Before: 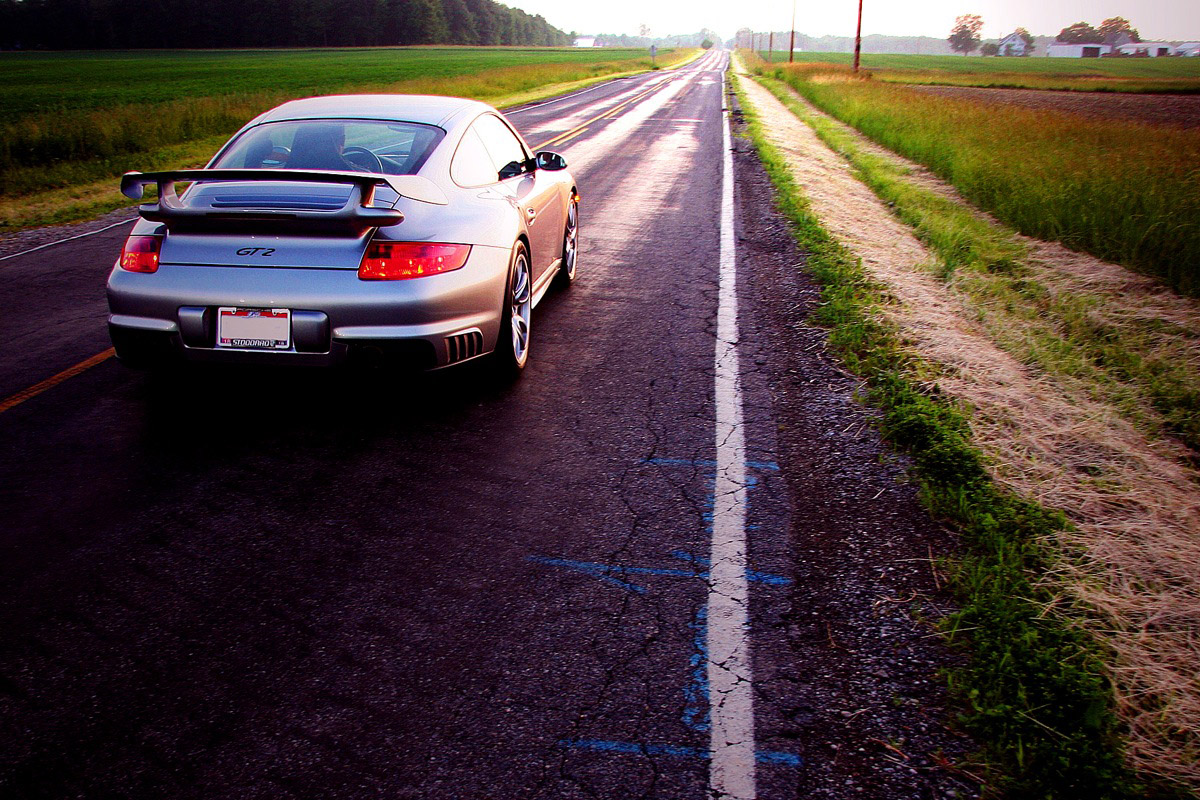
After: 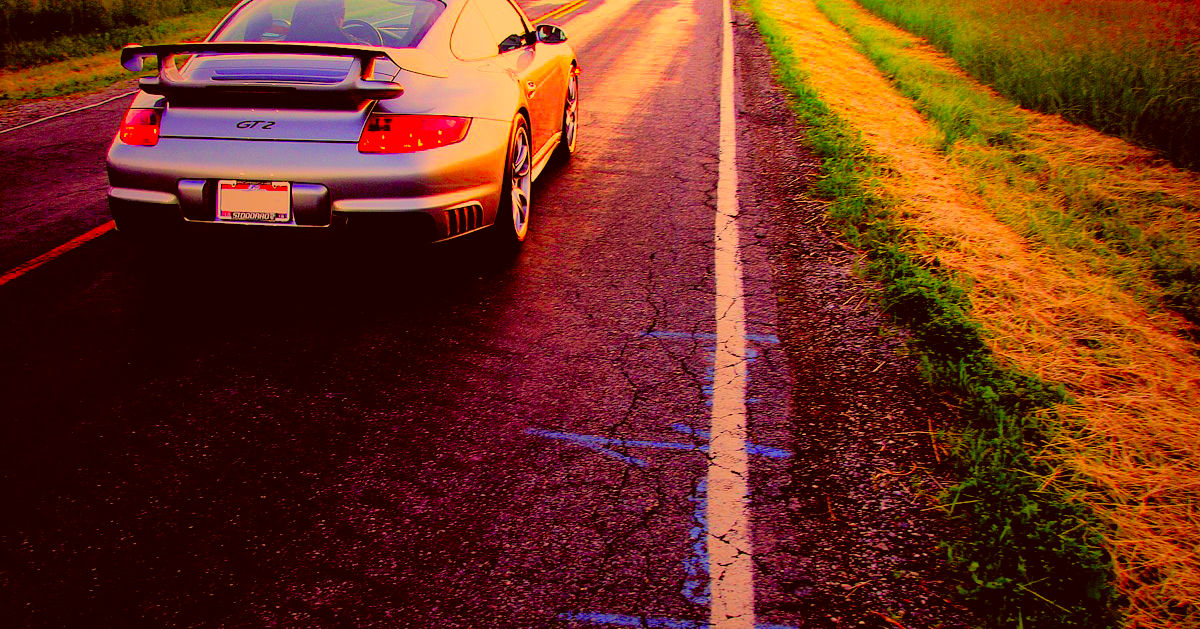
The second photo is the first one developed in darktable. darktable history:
exposure: black level correction 0.001, exposure 0.5 EV, compensate highlight preservation false
crop and rotate: top 15.937%, bottom 5.428%
filmic rgb: black relative exposure -7.65 EV, white relative exposure 4.56 EV, hardness 3.61, color science v6 (2022)
color correction: highlights a* 10.79, highlights b* 30.59, shadows a* 2.65, shadows b* 17.88, saturation 1.73
shadows and highlights: on, module defaults
